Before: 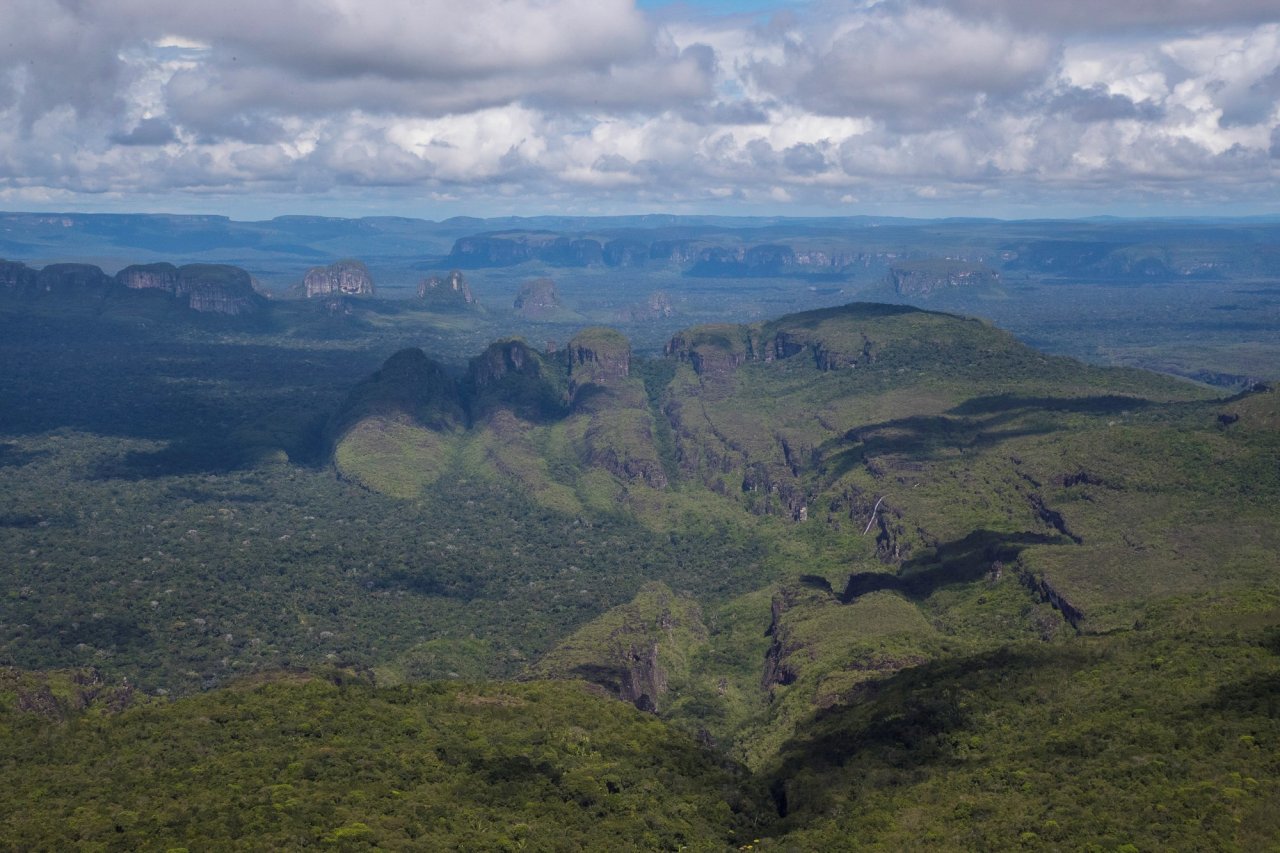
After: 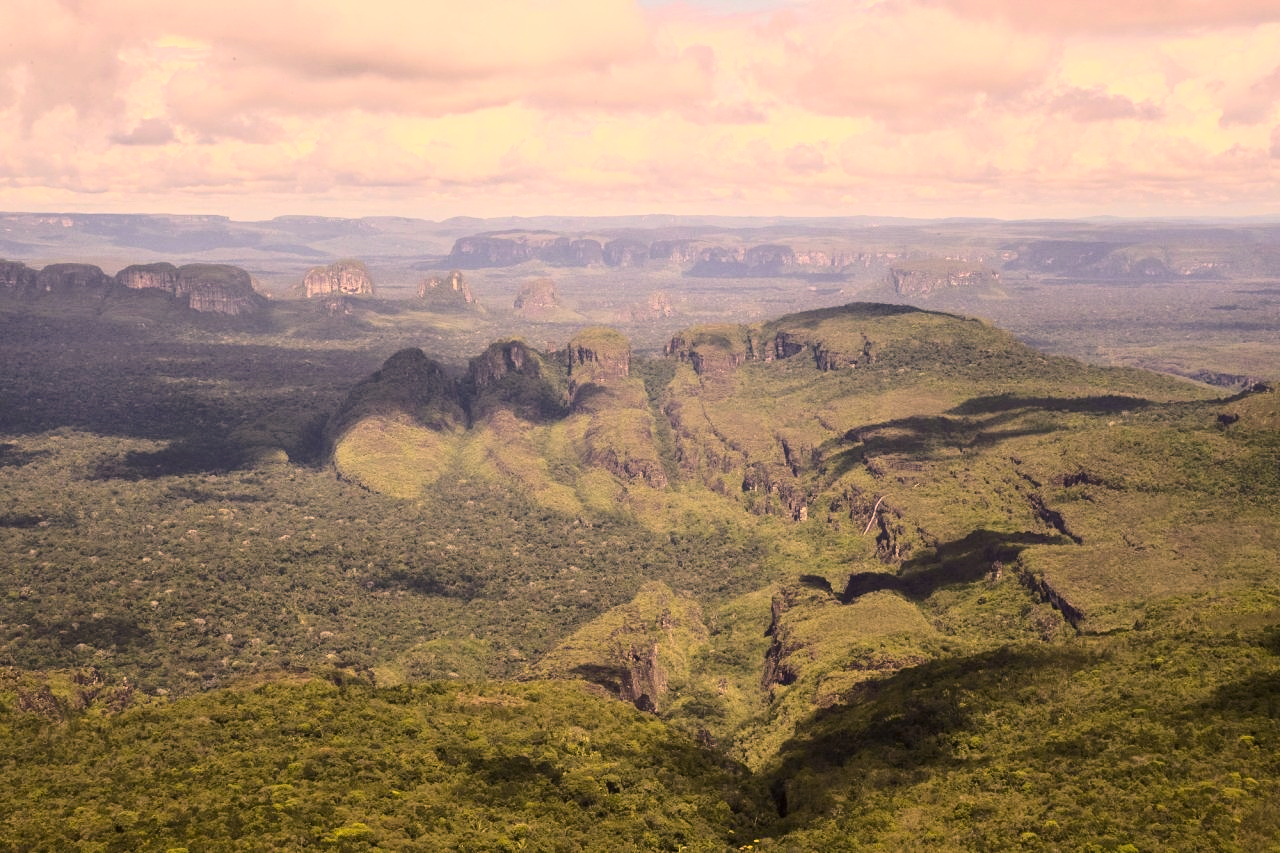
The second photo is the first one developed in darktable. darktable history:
color correction: highlights a* 18.36, highlights b* 35.1, shadows a* 1.04, shadows b* 5.95, saturation 1.01
tone curve: curves: ch0 [(0, 0) (0.003, 0.003) (0.011, 0.013) (0.025, 0.029) (0.044, 0.052) (0.069, 0.082) (0.1, 0.118) (0.136, 0.161) (0.177, 0.21) (0.224, 0.27) (0.277, 0.38) (0.335, 0.49) (0.399, 0.594) (0.468, 0.692) (0.543, 0.794) (0.623, 0.857) (0.709, 0.919) (0.801, 0.955) (0.898, 0.978) (1, 1)], color space Lab, independent channels, preserve colors none
